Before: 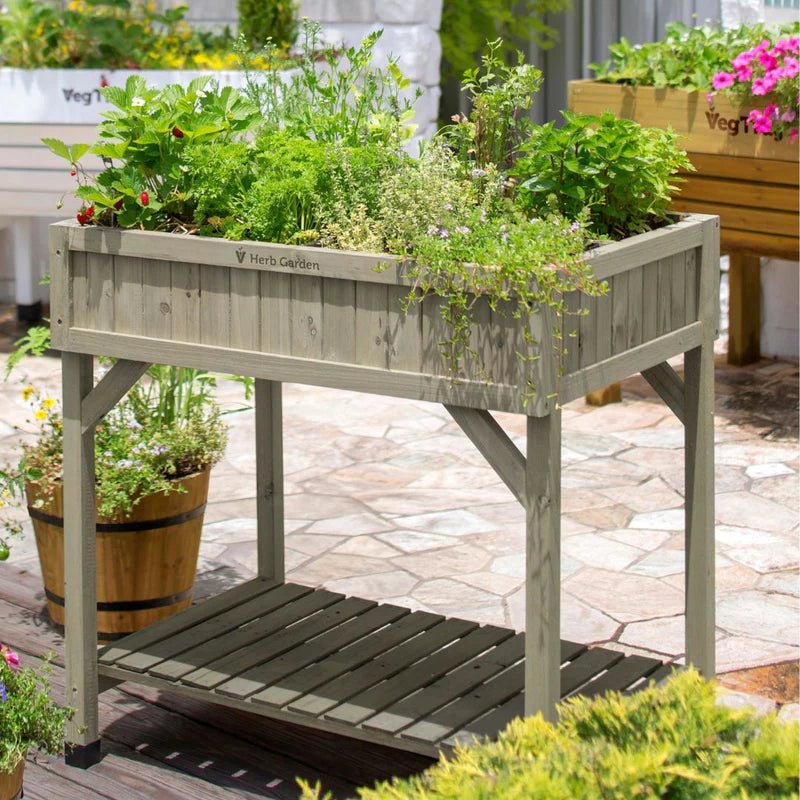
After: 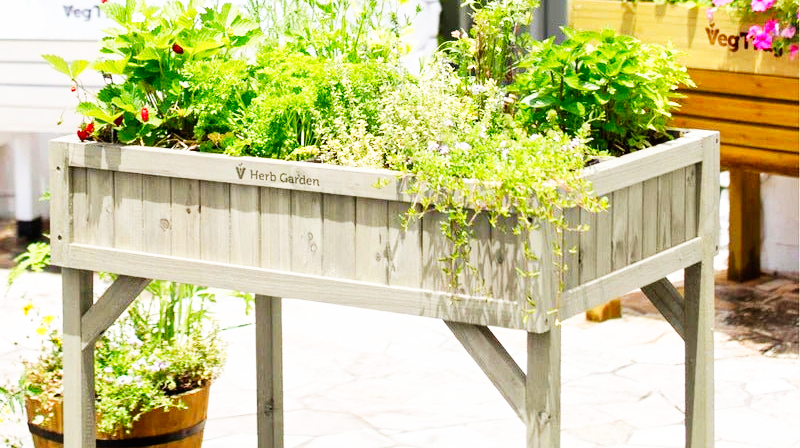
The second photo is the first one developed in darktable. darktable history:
base curve: curves: ch0 [(0, 0) (0.007, 0.004) (0.027, 0.03) (0.046, 0.07) (0.207, 0.54) (0.442, 0.872) (0.673, 0.972) (1, 1)], preserve colors none
crop and rotate: top 10.605%, bottom 33.274%
